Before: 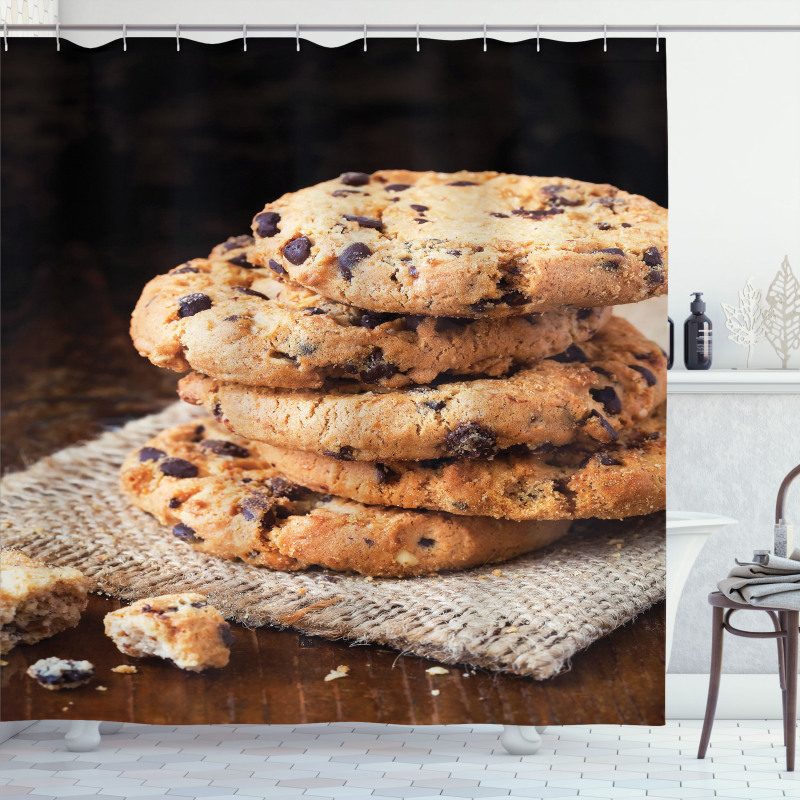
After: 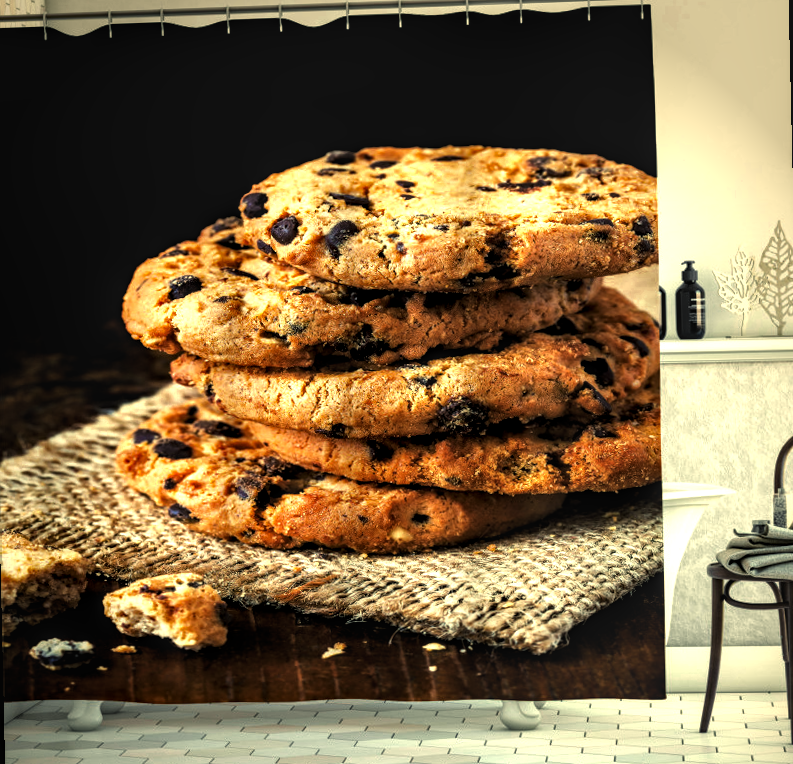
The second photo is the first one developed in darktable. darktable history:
local contrast: highlights 25%, detail 130%
rotate and perspective: rotation -1.32°, lens shift (horizontal) -0.031, crop left 0.015, crop right 0.985, crop top 0.047, crop bottom 0.982
color balance: mode lift, gamma, gain (sRGB), lift [1.014, 0.966, 0.918, 0.87], gamma [0.86, 0.734, 0.918, 0.976], gain [1.063, 1.13, 1.063, 0.86]
white balance: red 0.976, blue 1.04
vignetting: brightness -0.629, saturation -0.007, center (-0.028, 0.239)
levels: levels [0.029, 0.545, 0.971]
color zones: curves: ch0 [(0, 0.485) (0.178, 0.476) (0.261, 0.623) (0.411, 0.403) (0.708, 0.603) (0.934, 0.412)]; ch1 [(0.003, 0.485) (0.149, 0.496) (0.229, 0.584) (0.326, 0.551) (0.484, 0.262) (0.757, 0.643)]
